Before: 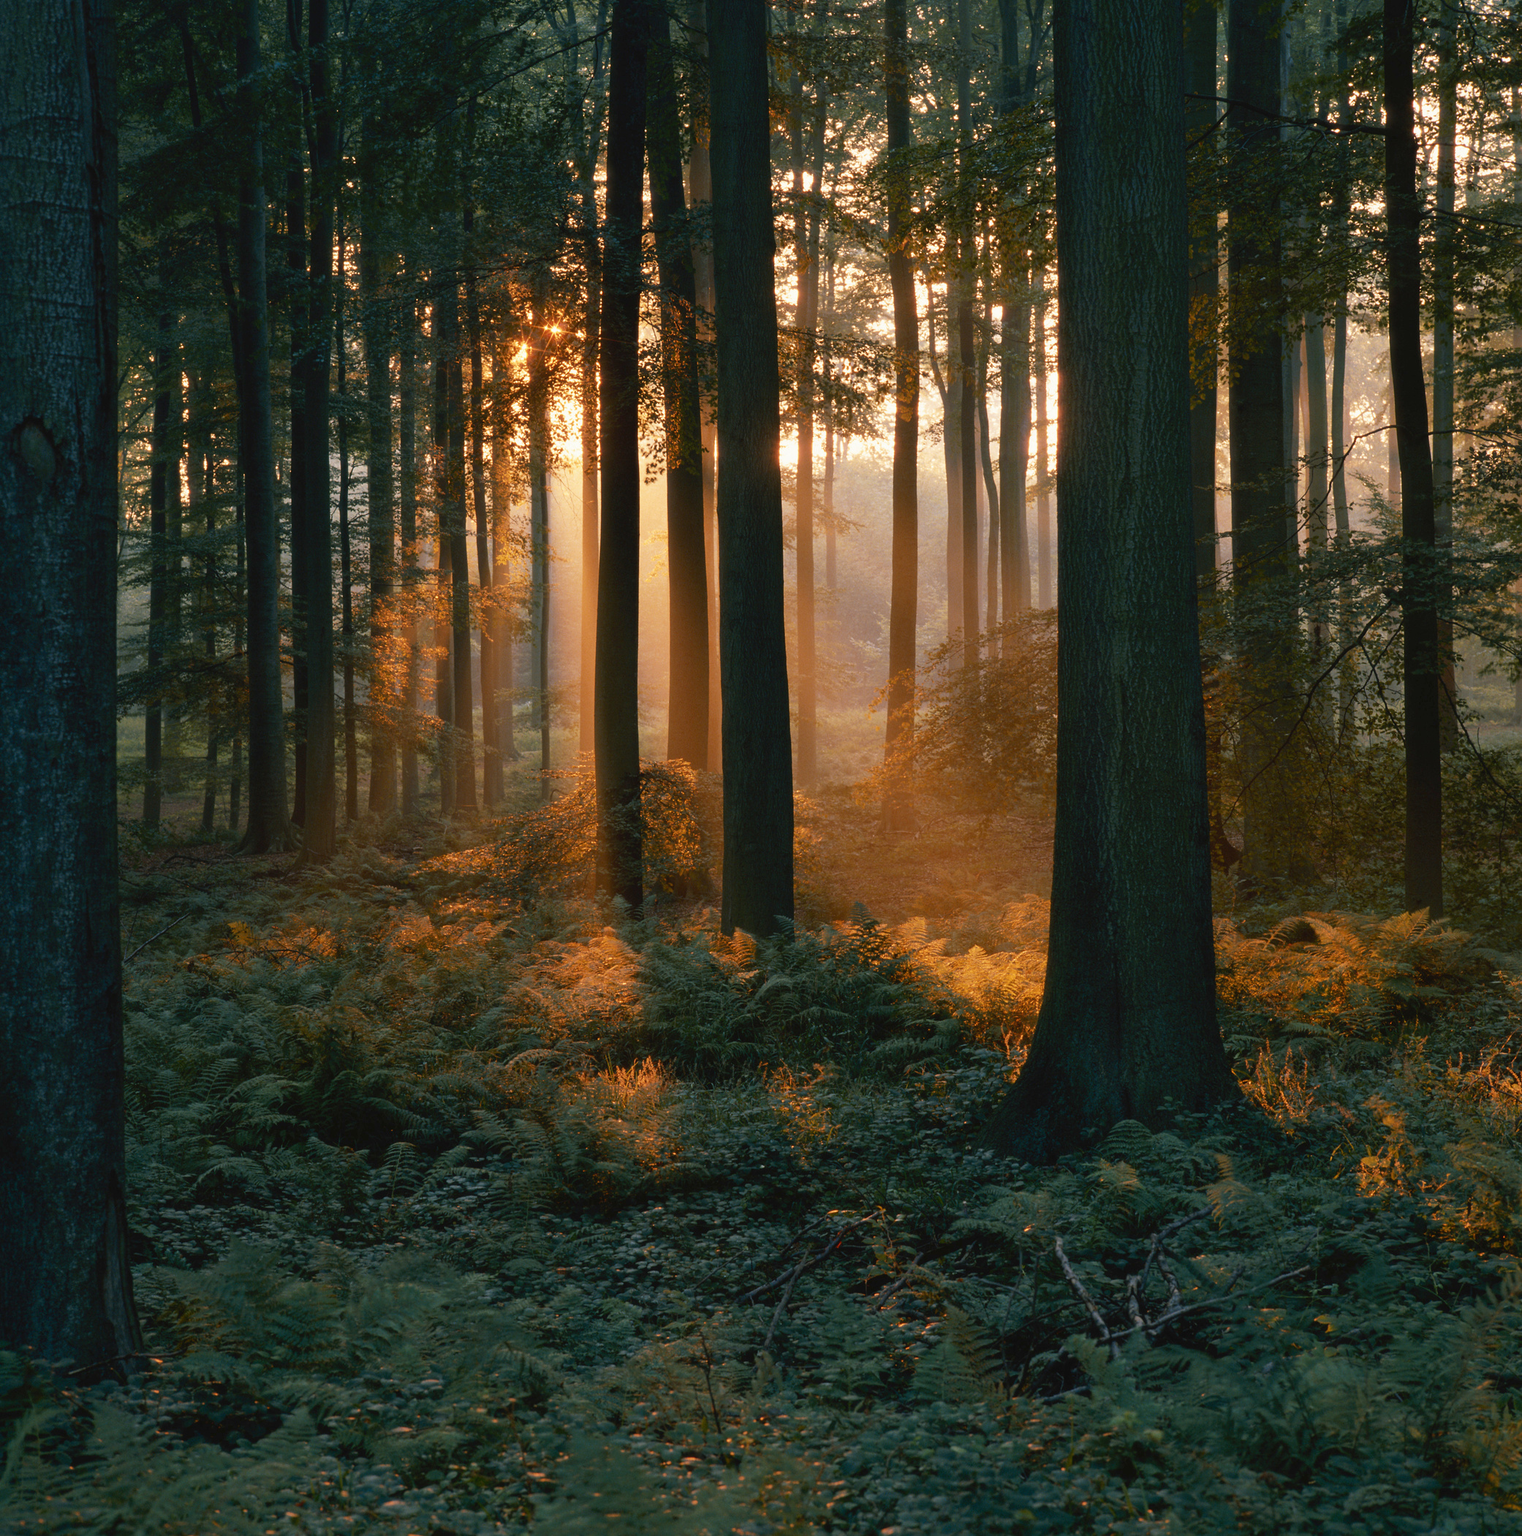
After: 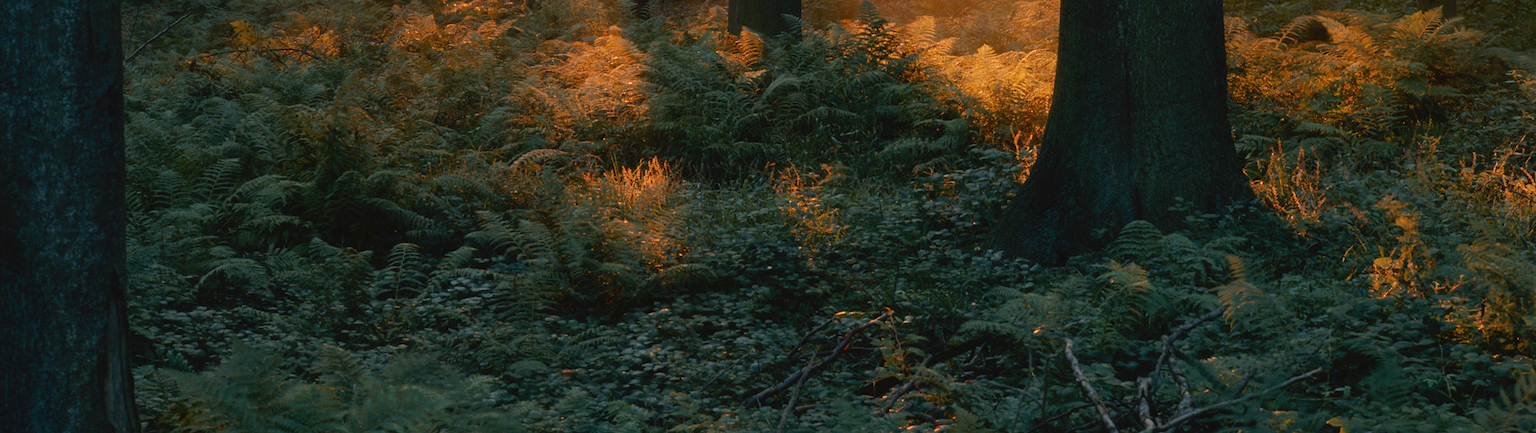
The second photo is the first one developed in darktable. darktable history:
crop and rotate: top 58.713%, bottom 13.328%
